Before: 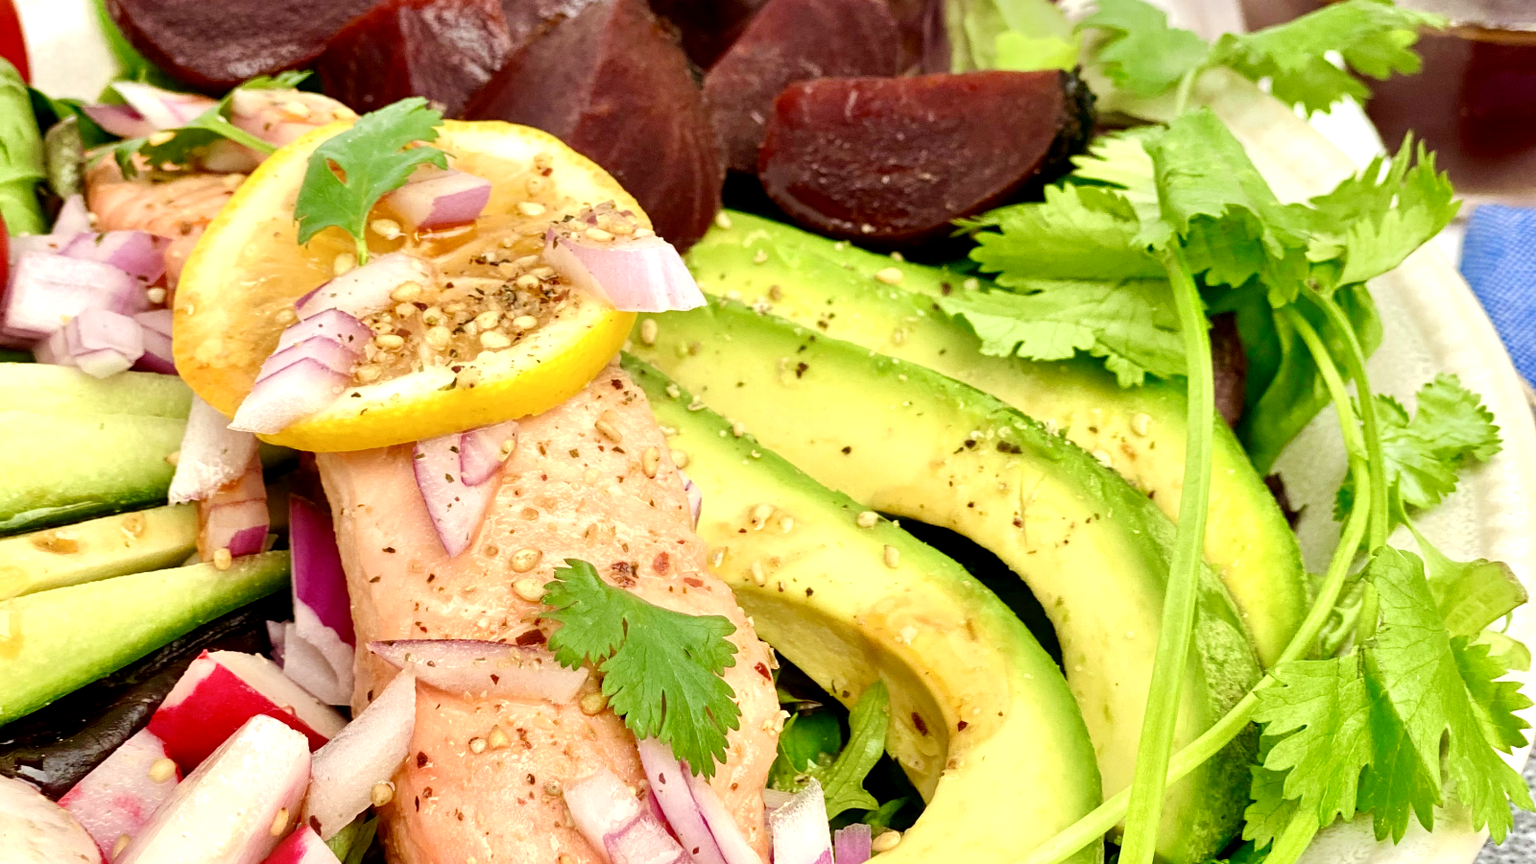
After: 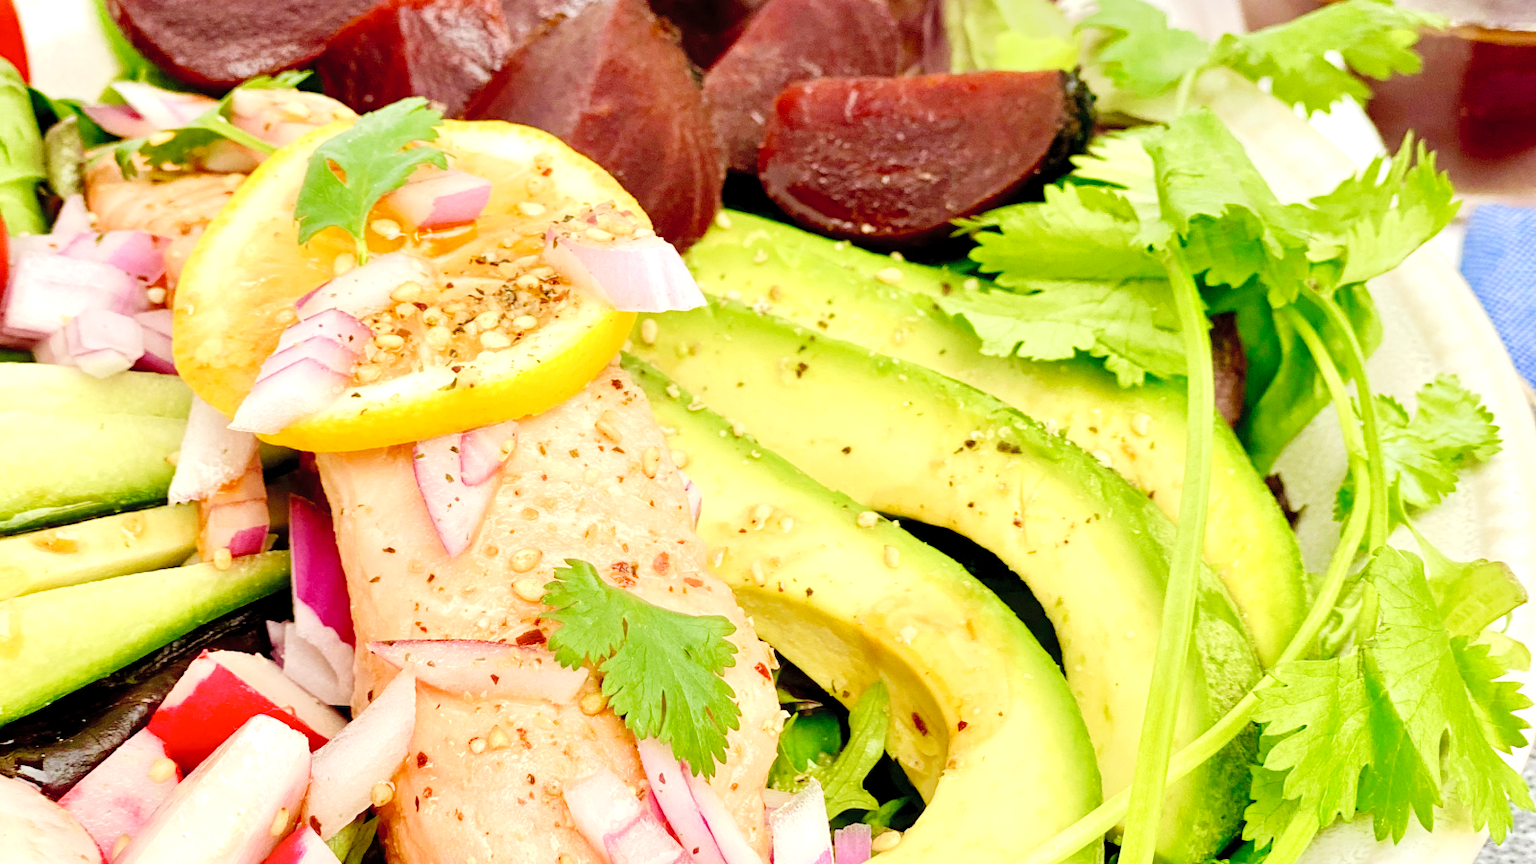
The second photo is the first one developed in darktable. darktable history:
contrast brightness saturation: brightness 0.09, saturation 0.19
tone curve: curves: ch0 [(0, 0) (0.003, 0.004) (0.011, 0.015) (0.025, 0.033) (0.044, 0.059) (0.069, 0.093) (0.1, 0.133) (0.136, 0.182) (0.177, 0.237) (0.224, 0.3) (0.277, 0.369) (0.335, 0.437) (0.399, 0.511) (0.468, 0.584) (0.543, 0.656) (0.623, 0.729) (0.709, 0.8) (0.801, 0.872) (0.898, 0.935) (1, 1)], preserve colors none
